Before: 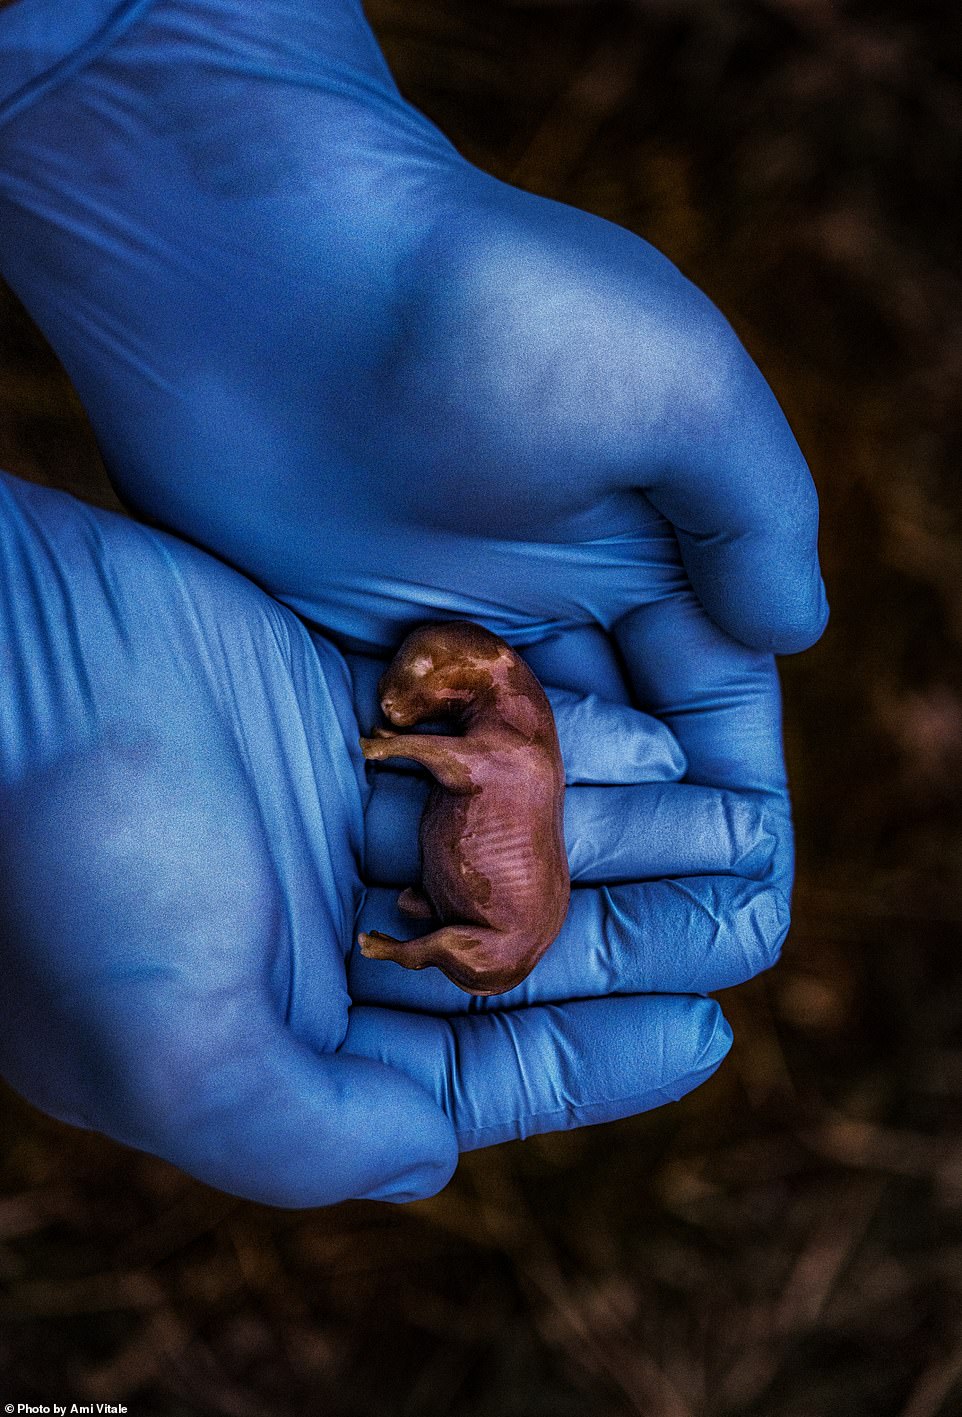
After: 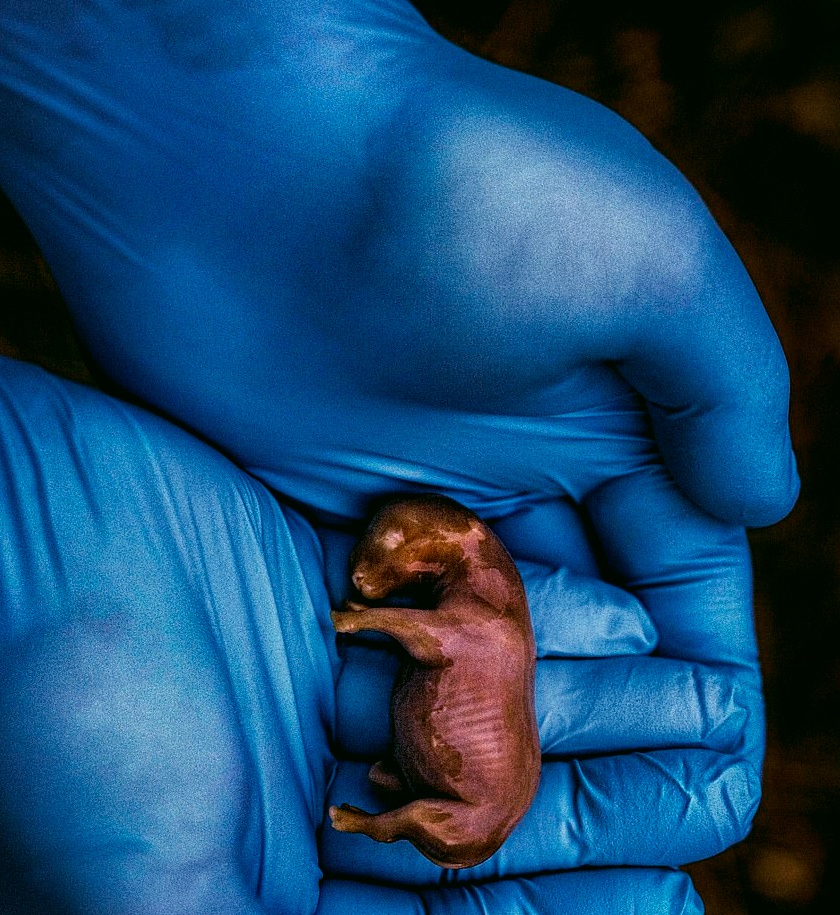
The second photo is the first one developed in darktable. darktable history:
color correction: highlights a* 4.02, highlights b* 4.98, shadows a* -7.55, shadows b* 4.98
crop: left 3.015%, top 8.969%, right 9.647%, bottom 26.457%
